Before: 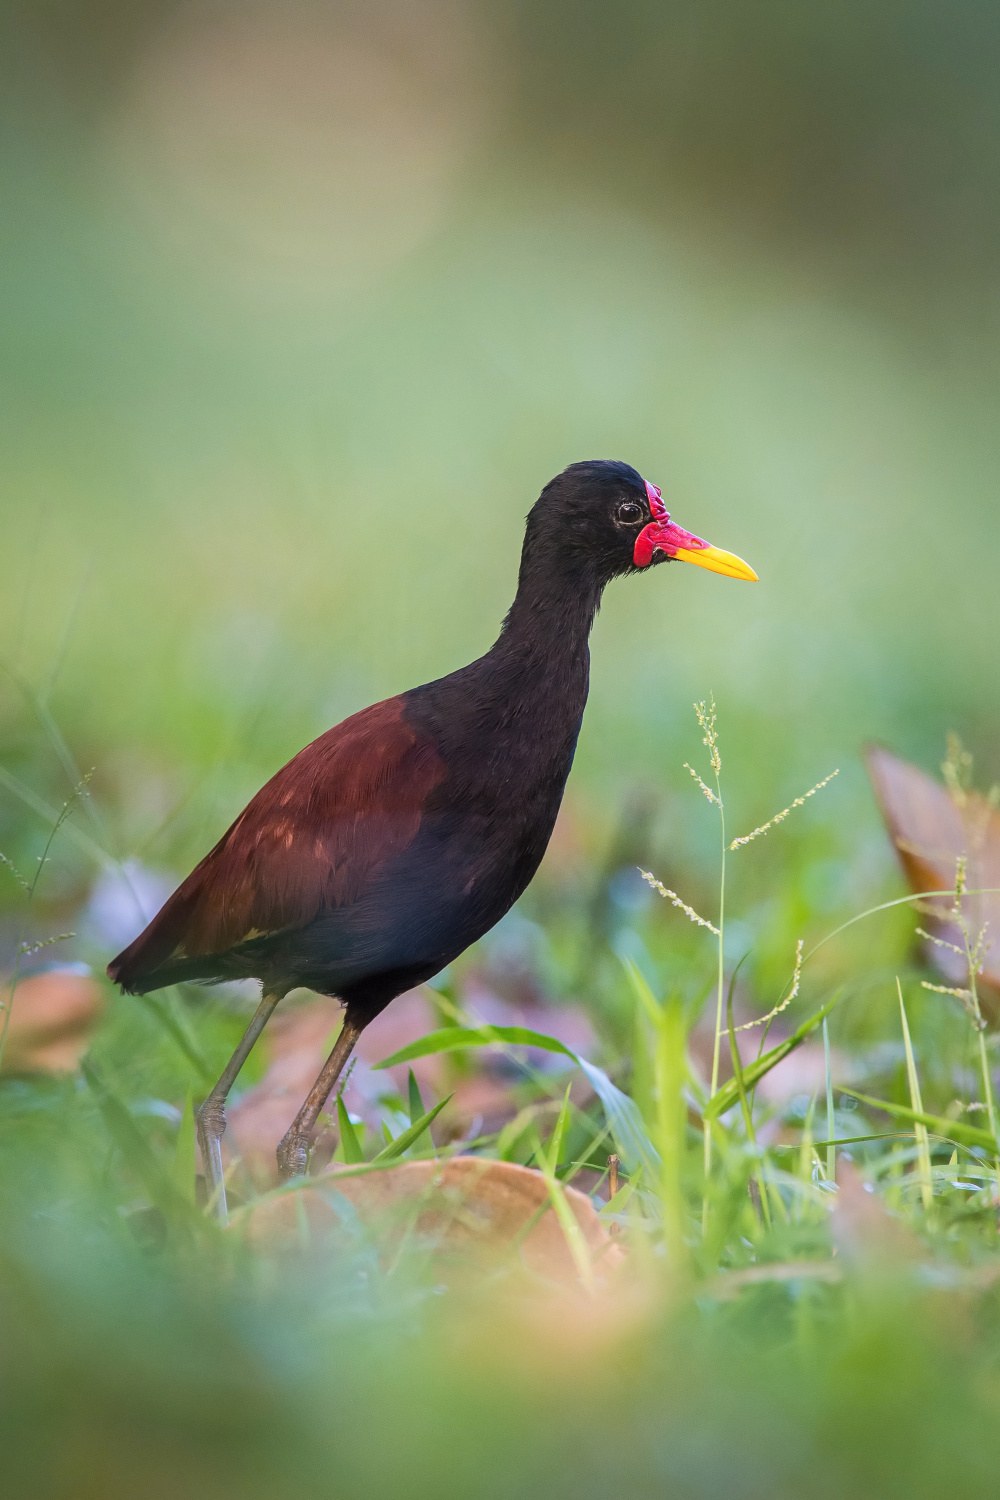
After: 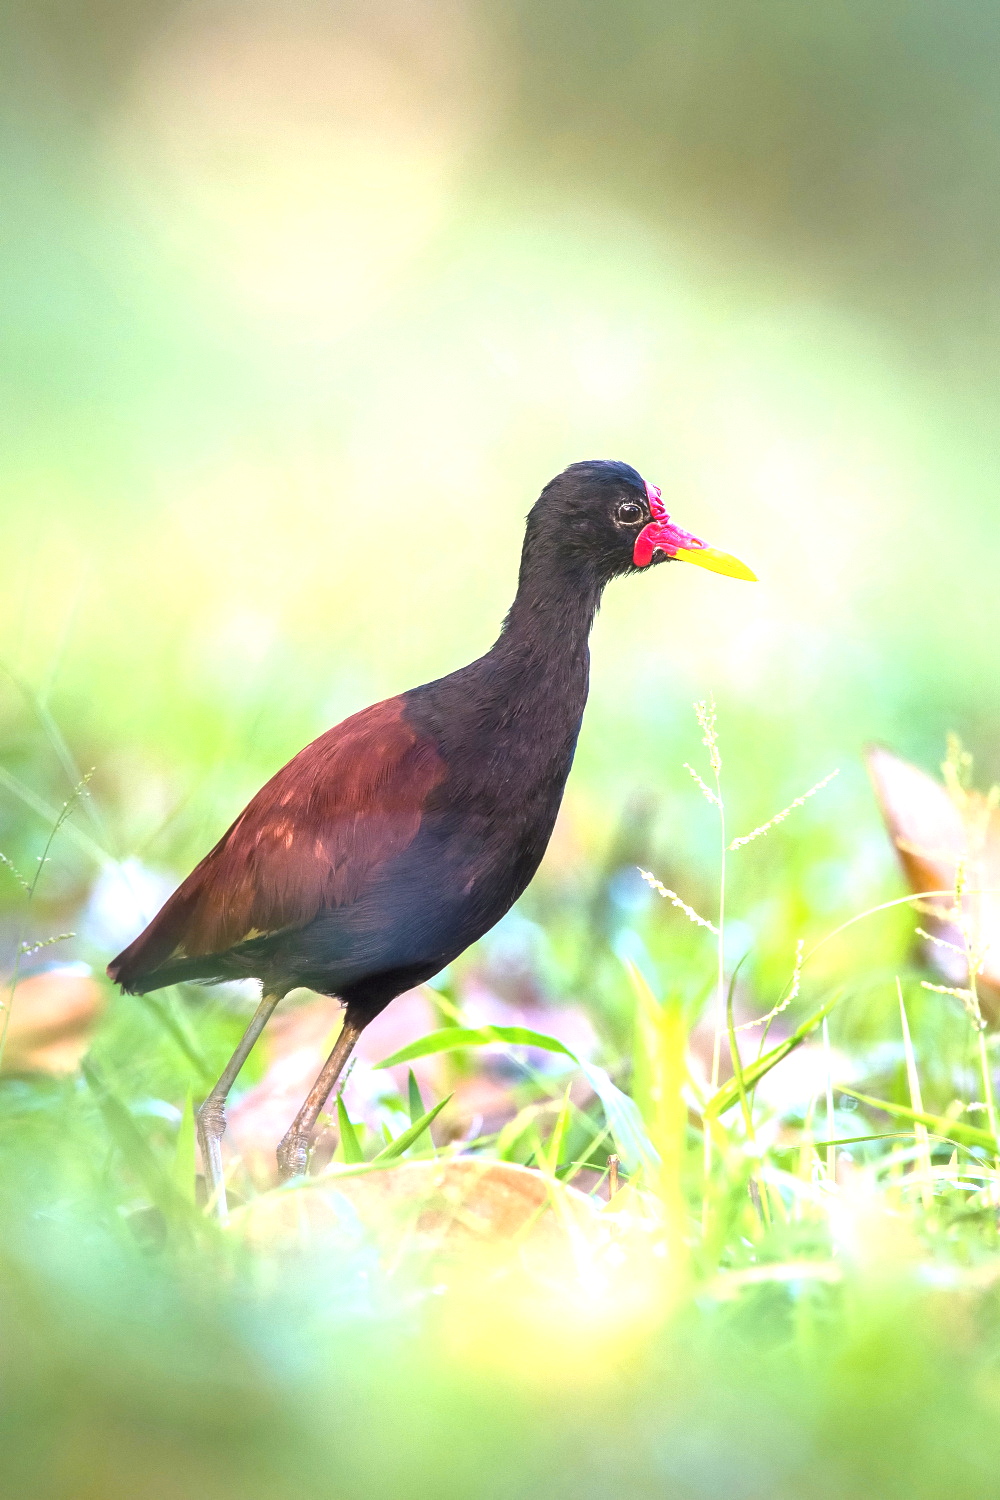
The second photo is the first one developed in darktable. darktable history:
exposure: black level correction 0, exposure 1.402 EV, compensate highlight preservation false
